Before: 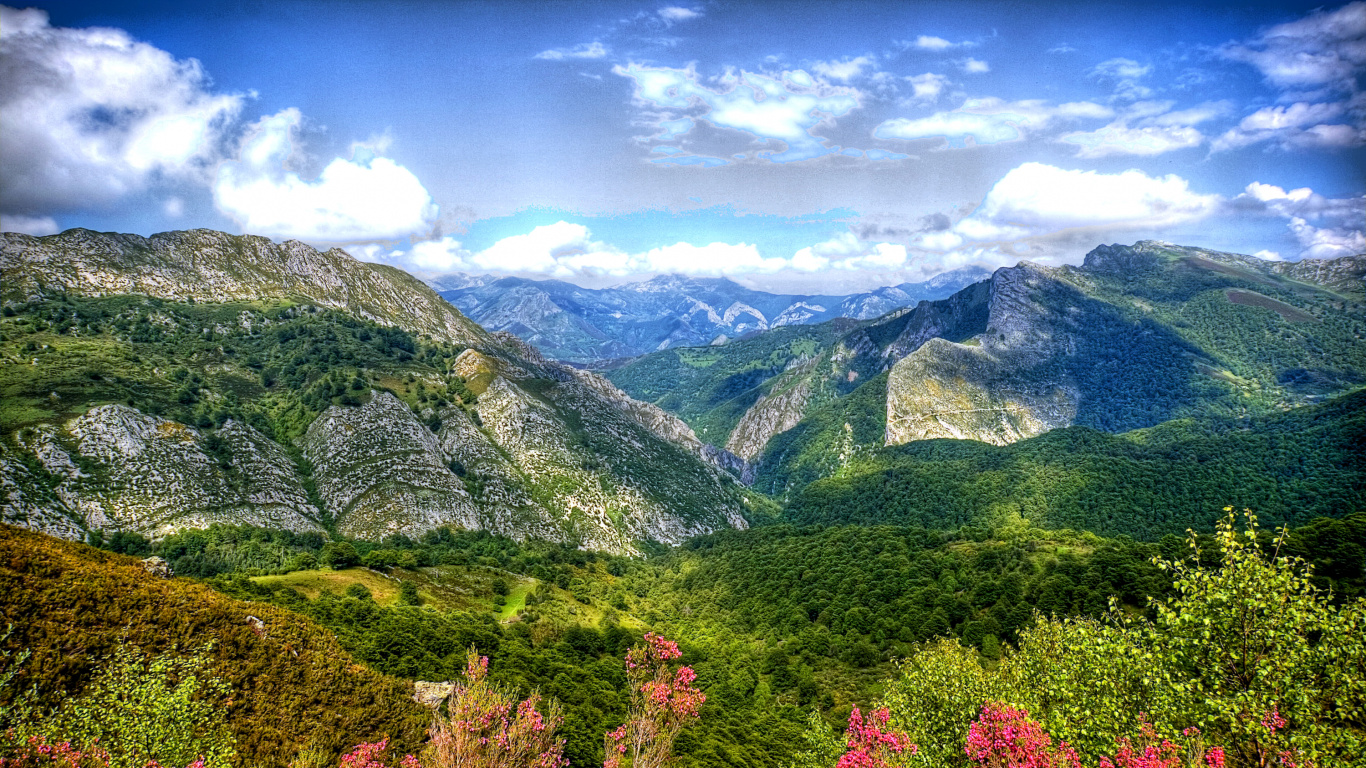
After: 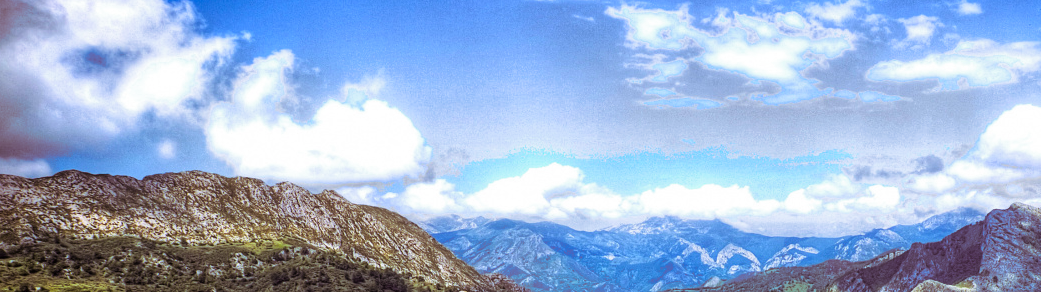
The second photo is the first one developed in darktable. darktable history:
split-toning: shadows › saturation 0.41, highlights › saturation 0, compress 33.55%
crop: left 0.579%, top 7.627%, right 23.167%, bottom 54.275%
color balance: output saturation 120%
